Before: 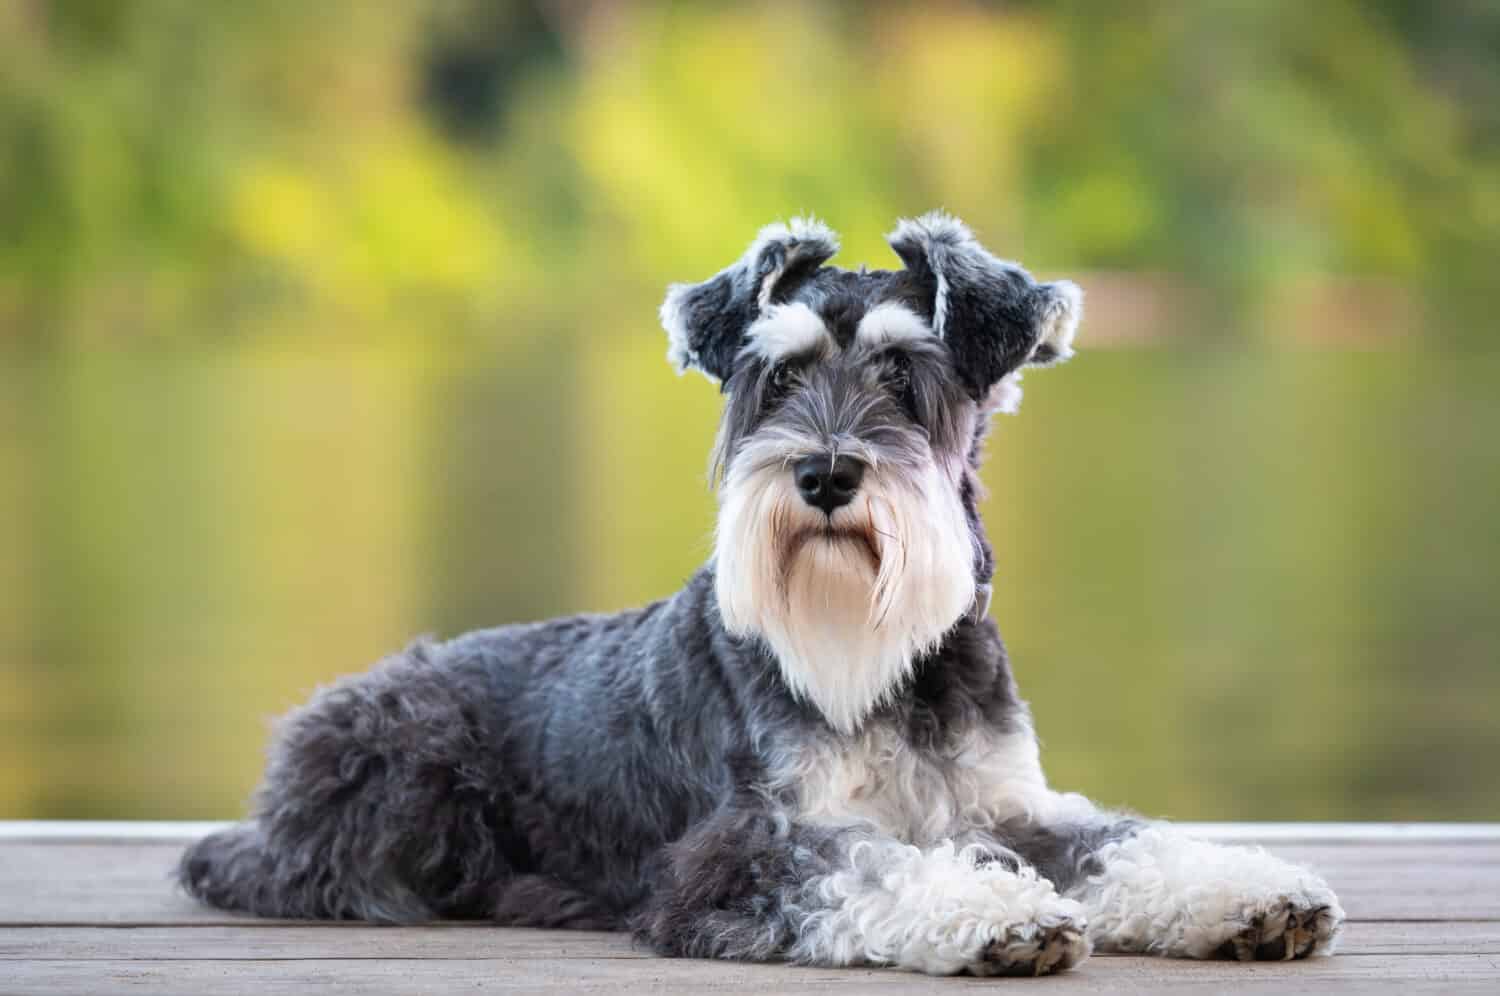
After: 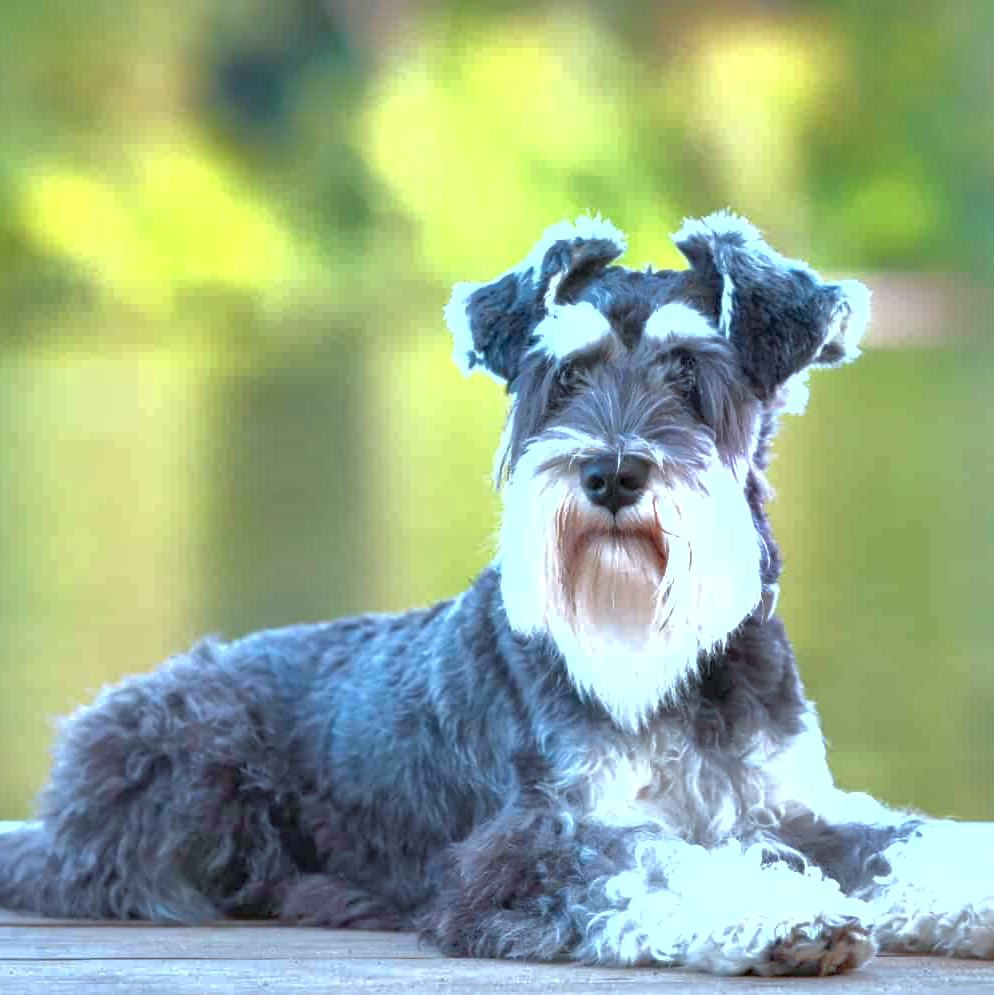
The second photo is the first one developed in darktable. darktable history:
shadows and highlights: shadows 58.67, highlights -59.93, shadows color adjustment 99.13%, highlights color adjustment 0.561%
crop and rotate: left 14.309%, right 19.368%
color correction: highlights a* -9.39, highlights b* -23
contrast brightness saturation: saturation 0.18
exposure: exposure 0.76 EV, compensate highlight preservation false
